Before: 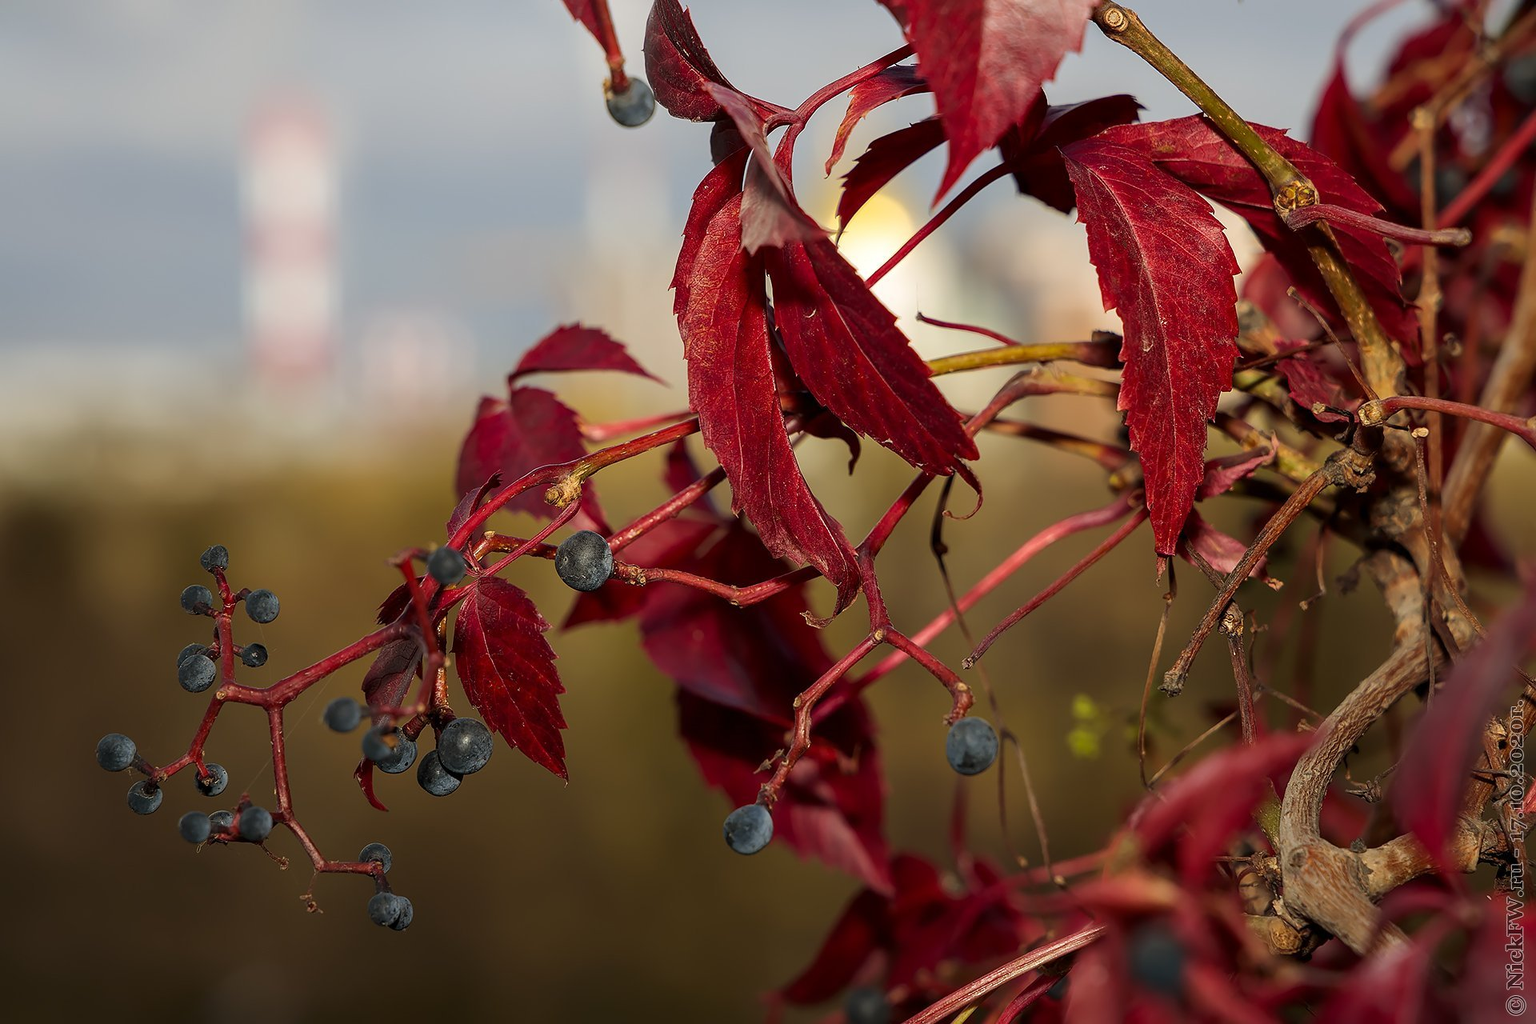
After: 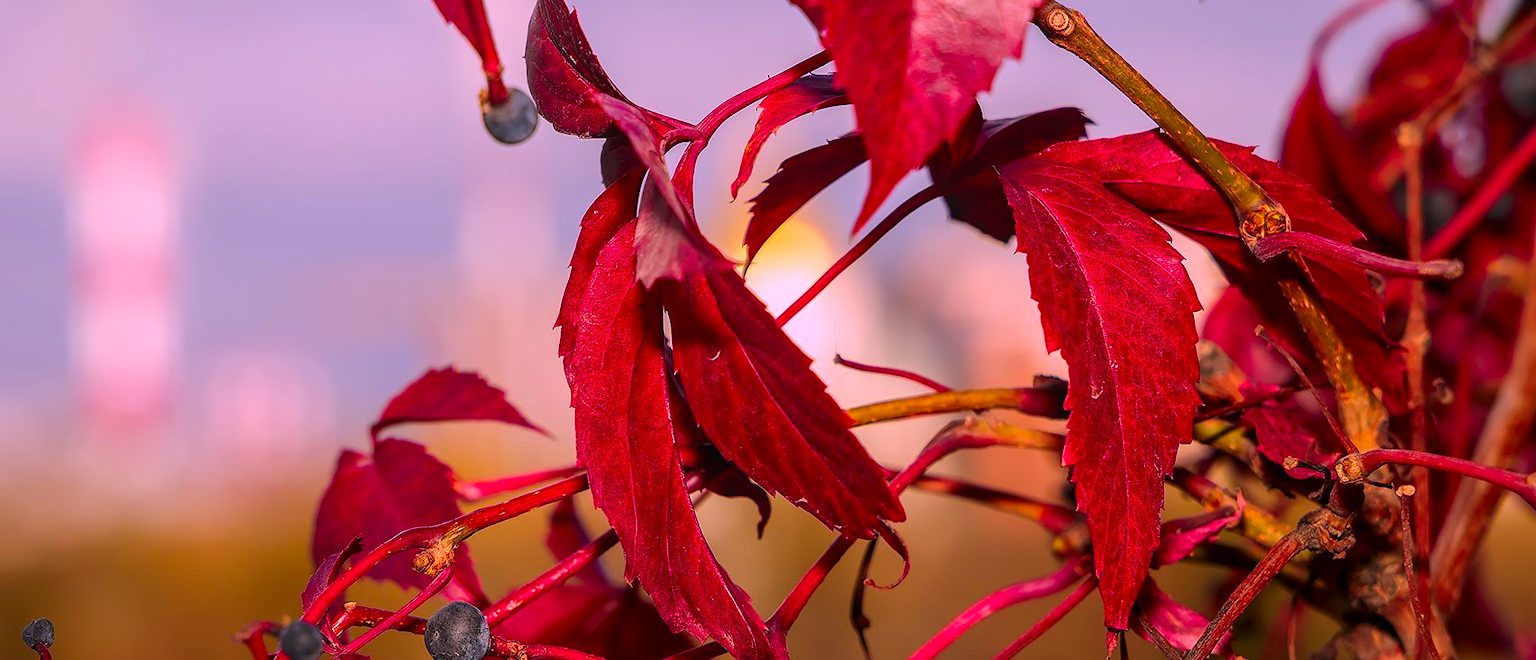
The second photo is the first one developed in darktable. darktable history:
local contrast: detail 109%
crop and rotate: left 11.804%, bottom 43.077%
color correction: highlights a* 19.35, highlights b* -12.1, saturation 1.64
